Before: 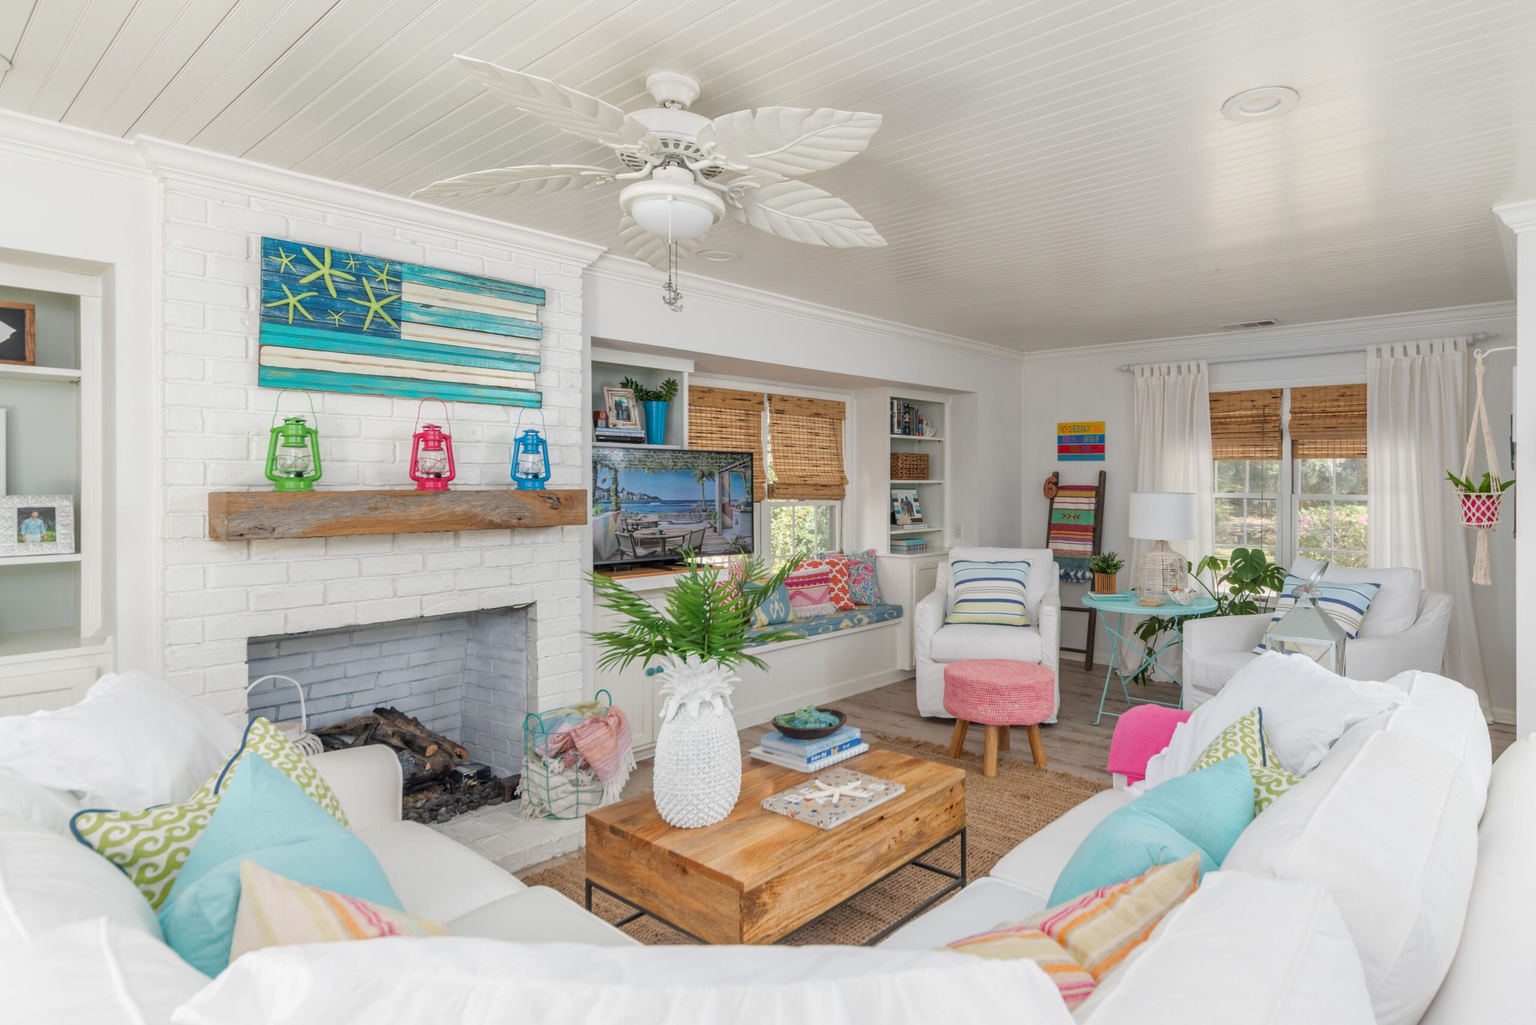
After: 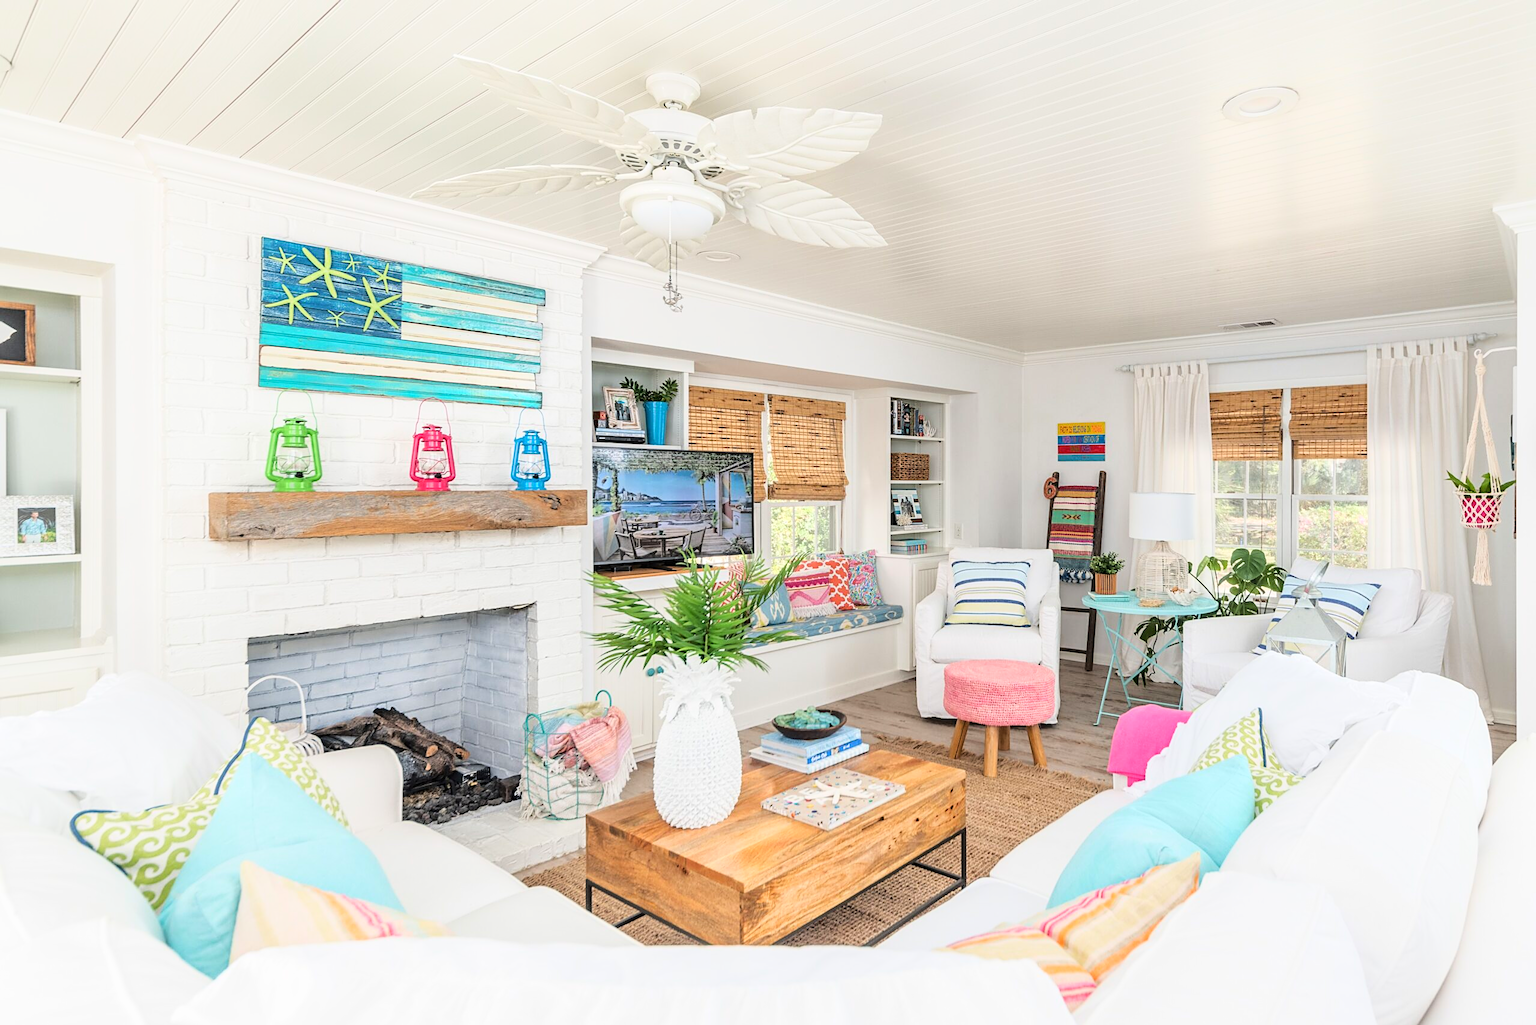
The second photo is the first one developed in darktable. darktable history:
sharpen: on, module defaults
base curve: curves: ch0 [(0, 0) (0.028, 0.03) (0.121, 0.232) (0.46, 0.748) (0.859, 0.968) (1, 1)]
